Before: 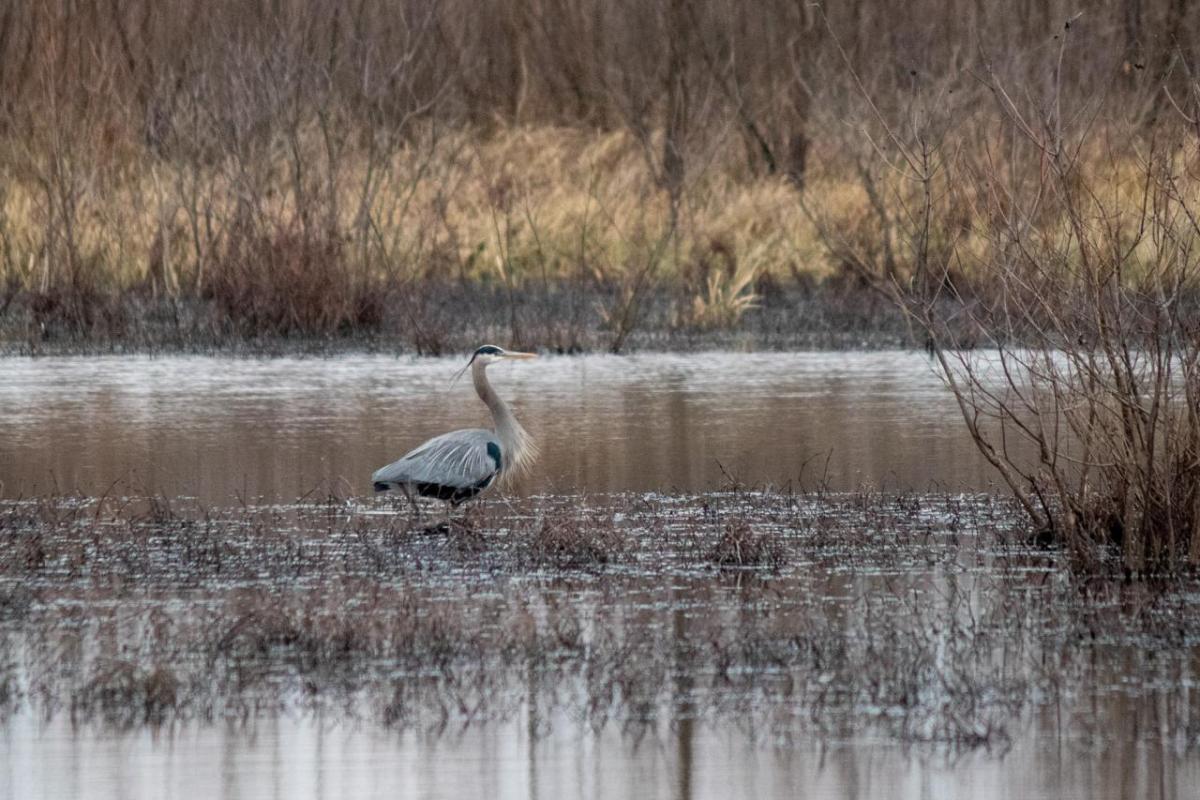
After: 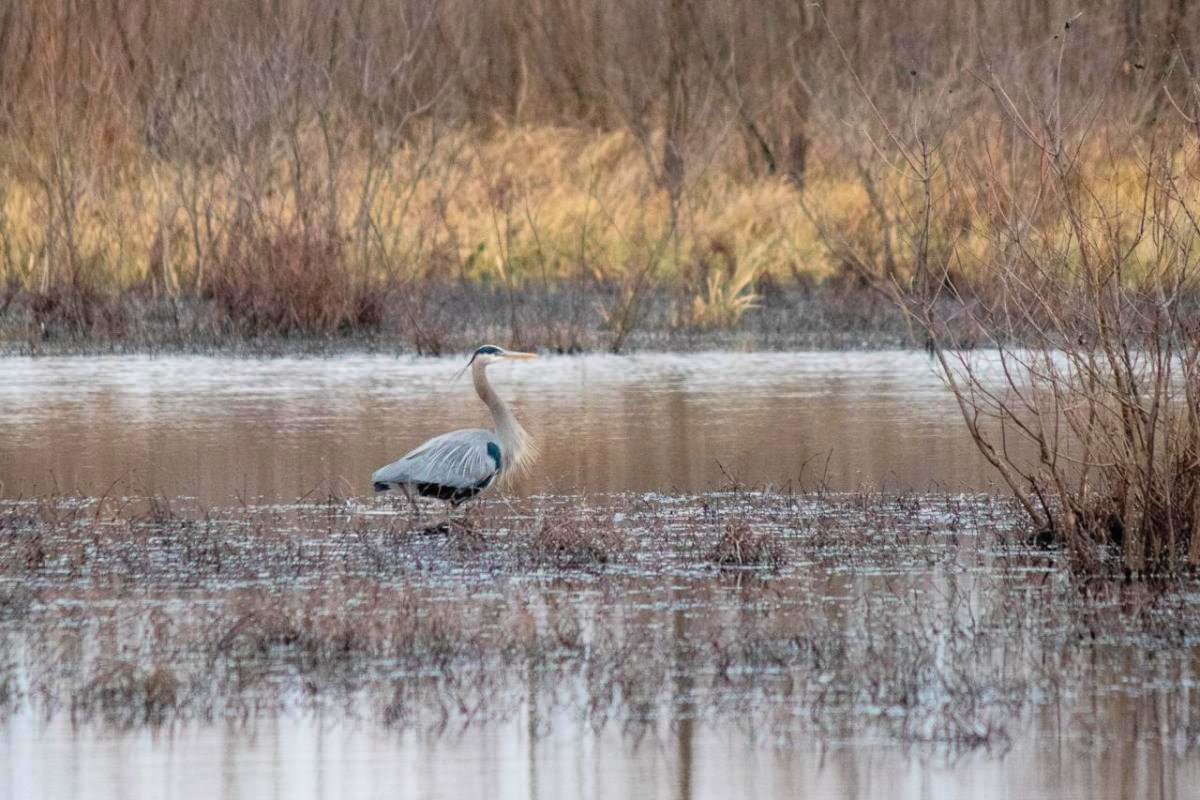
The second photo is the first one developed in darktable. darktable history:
tone equalizer: on, module defaults
contrast brightness saturation: contrast 0.07, brightness 0.18, saturation 0.4
